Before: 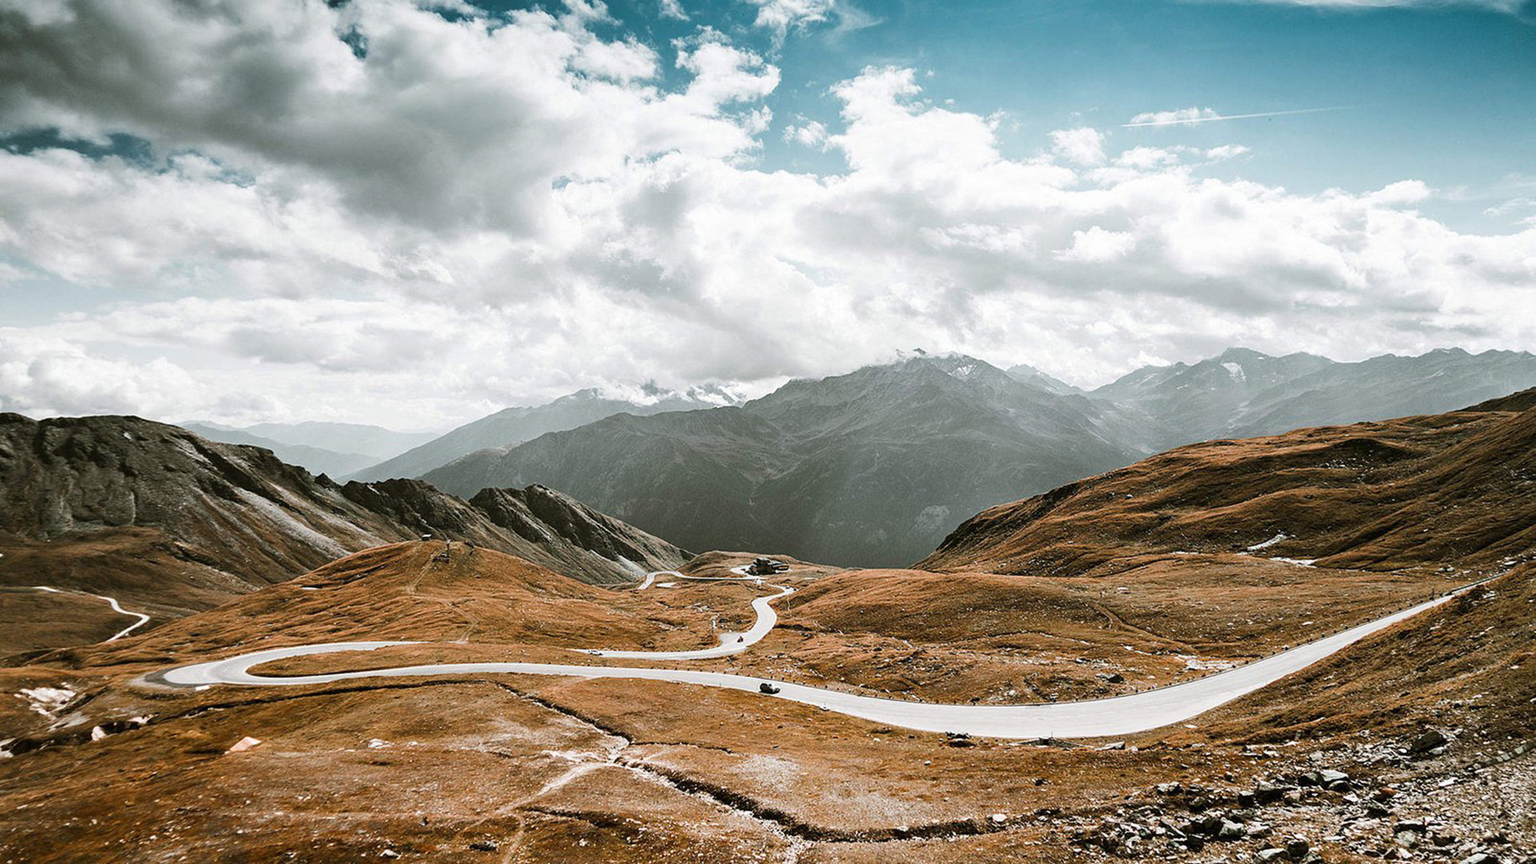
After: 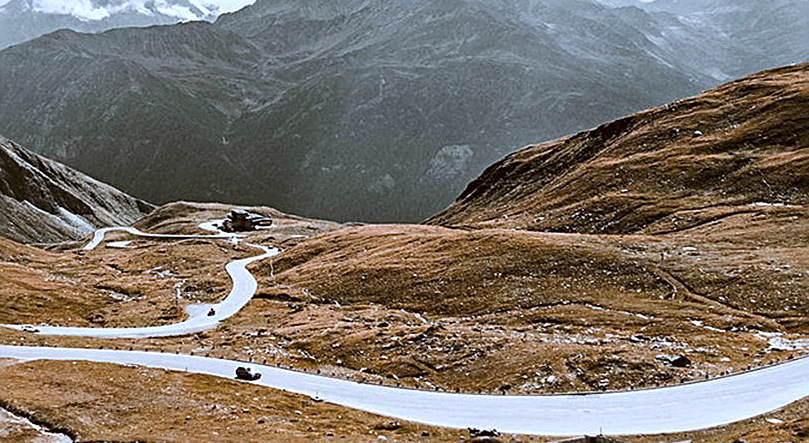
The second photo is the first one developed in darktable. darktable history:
white balance: red 0.967, blue 1.119, emerald 0.756
contrast brightness saturation: contrast 0.1, saturation -0.3
crop: left 37.221%, top 45.169%, right 20.63%, bottom 13.777%
color correction: highlights a* -3.28, highlights b* -6.24, shadows a* 3.1, shadows b* 5.19
color balance rgb: perceptual saturation grading › global saturation 25%, global vibrance 10%
sharpen: radius 2.767
haze removal: on, module defaults
